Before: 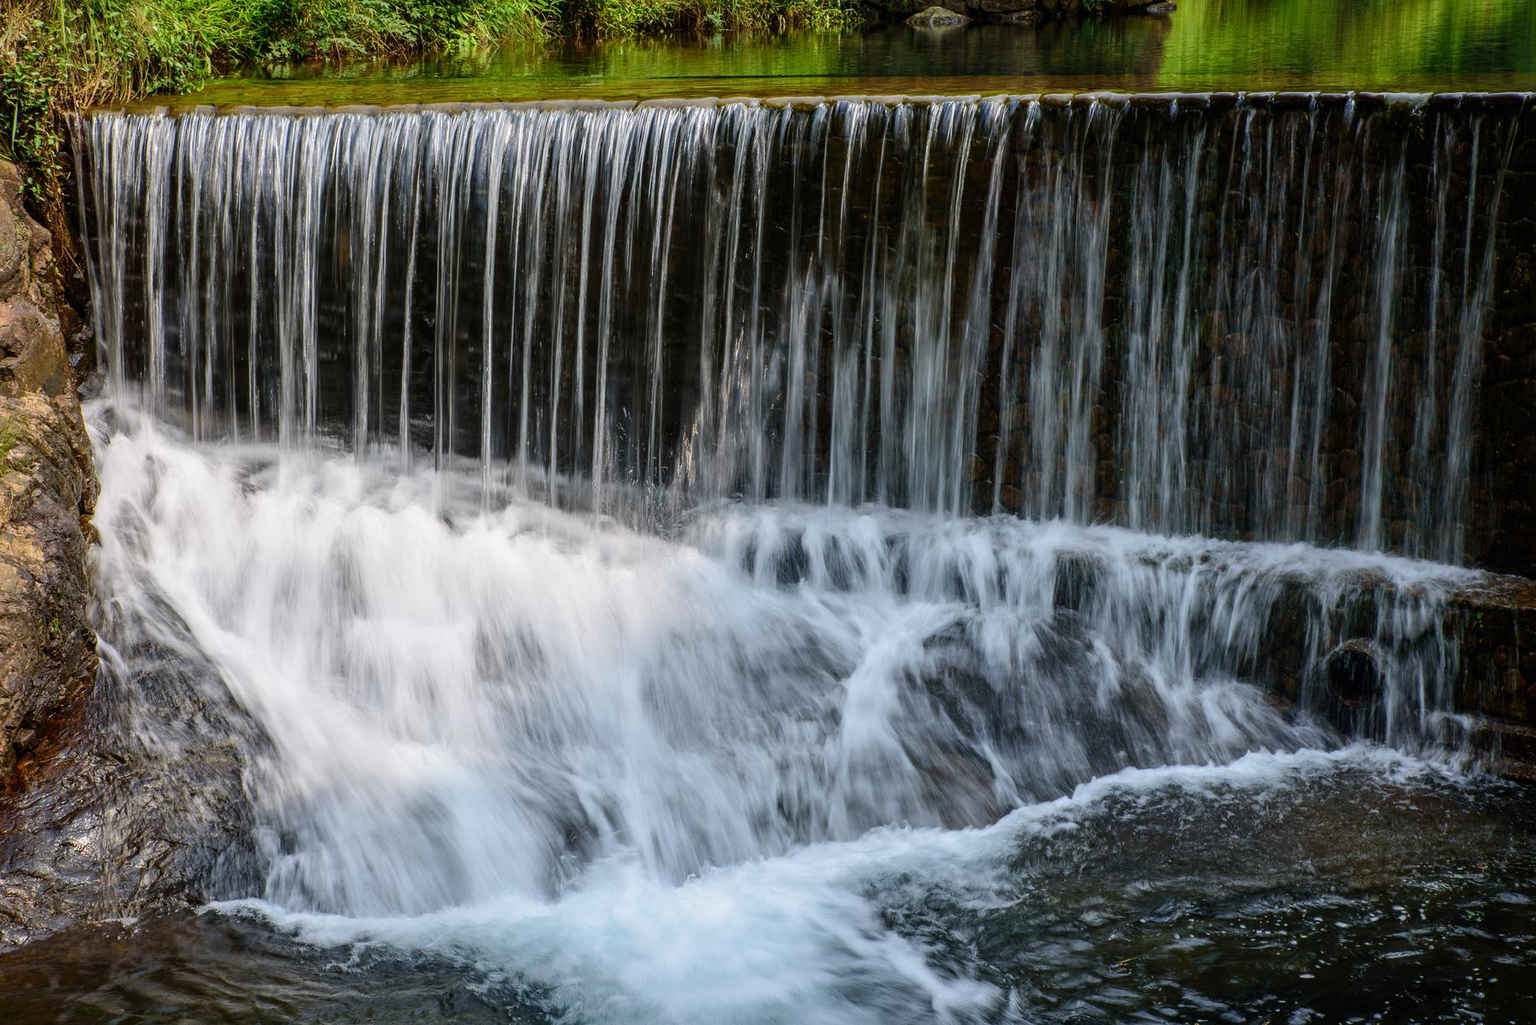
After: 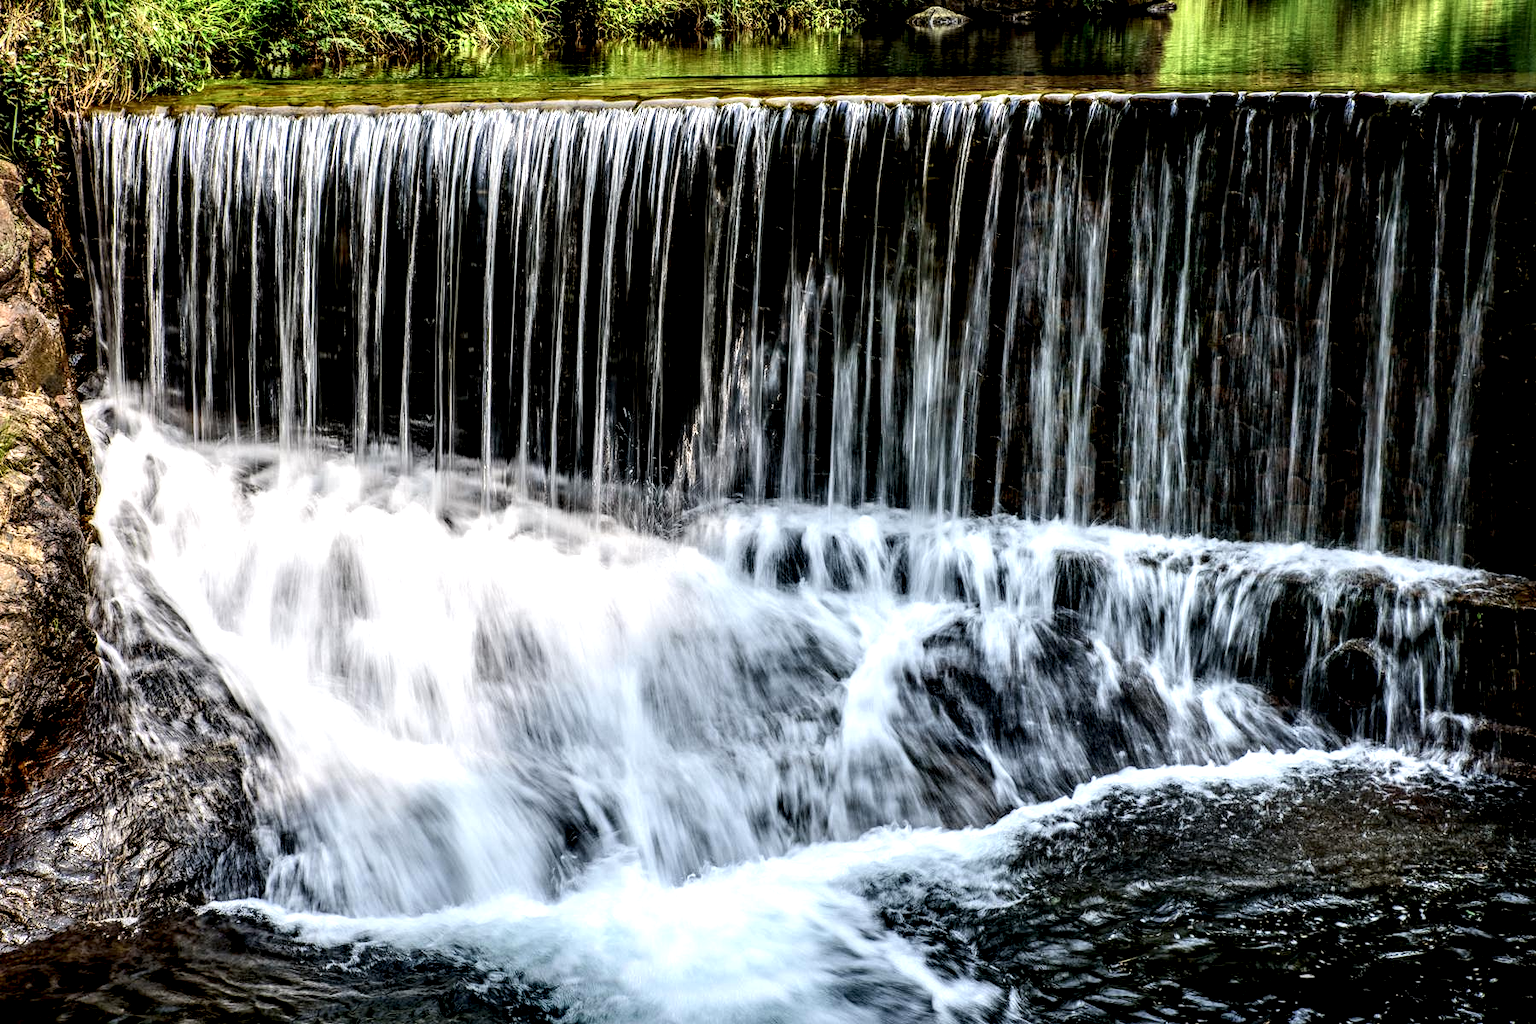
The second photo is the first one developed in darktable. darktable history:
local contrast: shadows 185%, detail 225%
base curve: curves: ch0 [(0, 0) (0.262, 0.32) (0.722, 0.705) (1, 1)]
